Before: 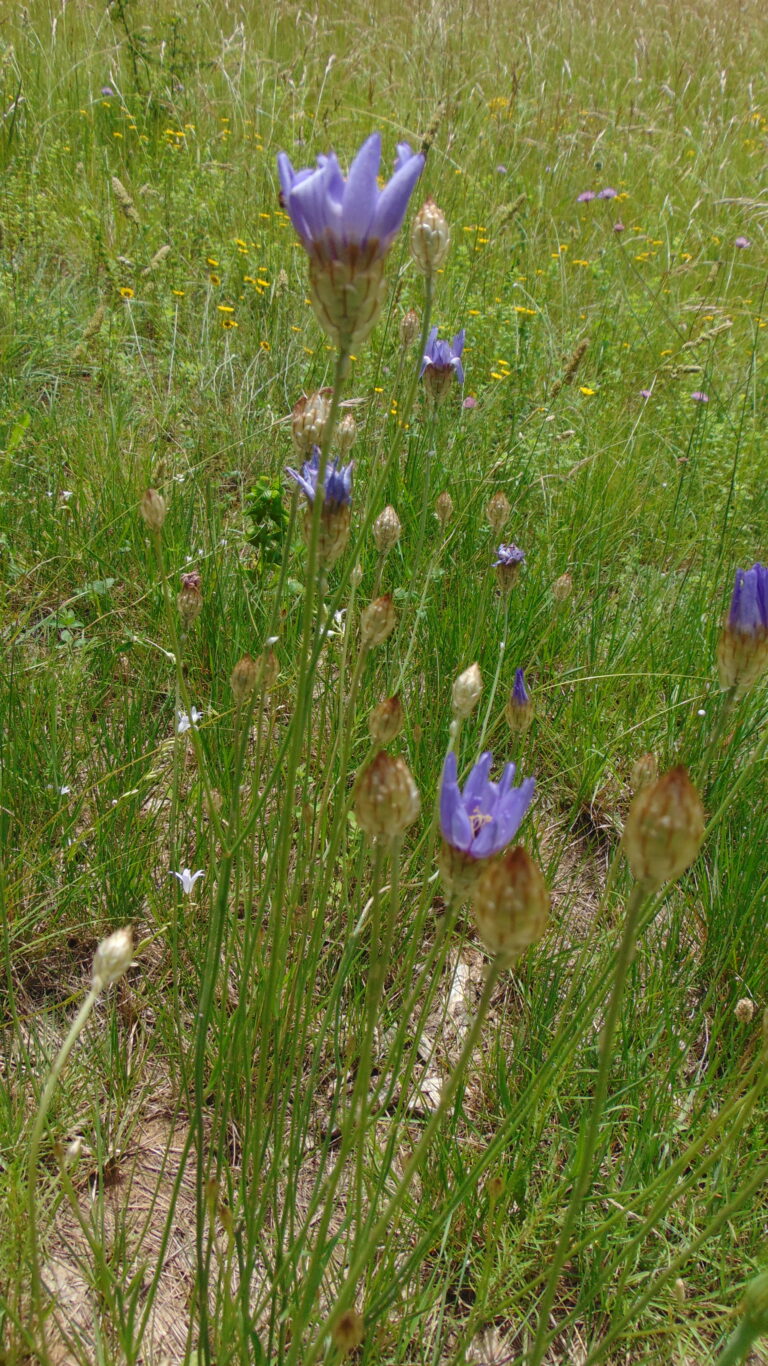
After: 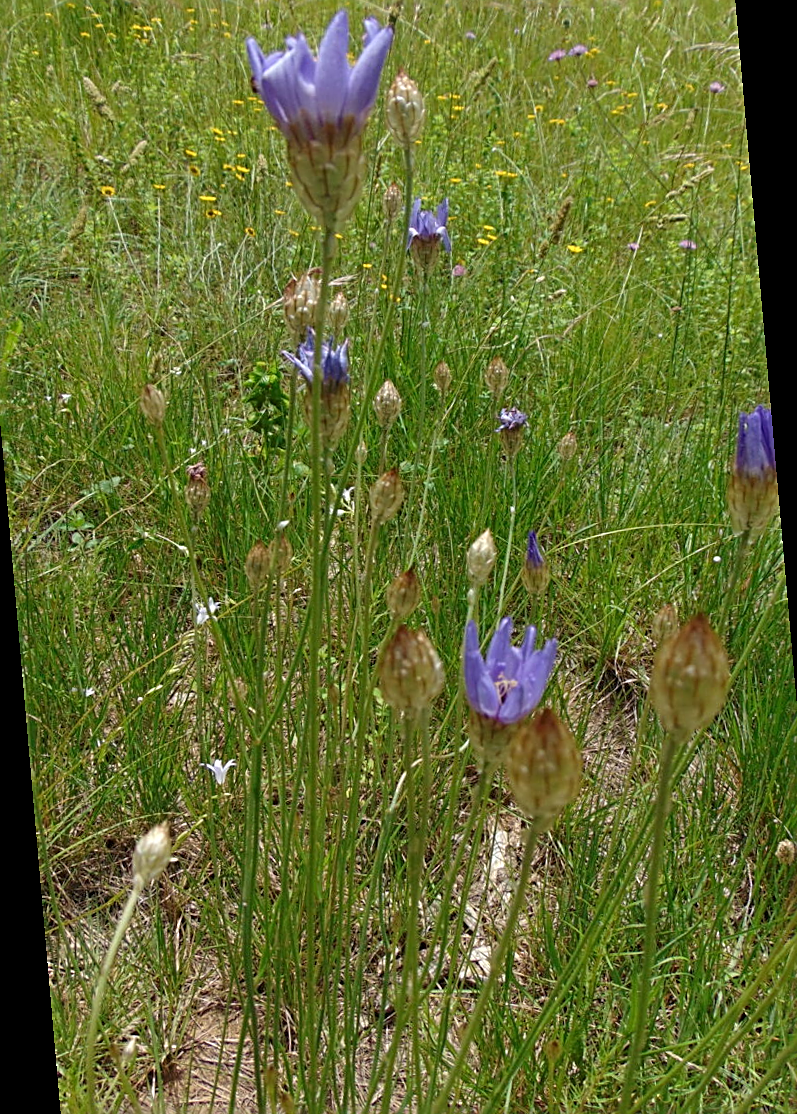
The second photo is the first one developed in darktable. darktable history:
rotate and perspective: rotation -5°, crop left 0.05, crop right 0.952, crop top 0.11, crop bottom 0.89
exposure: compensate highlight preservation false
sharpen: radius 2.584, amount 0.688
